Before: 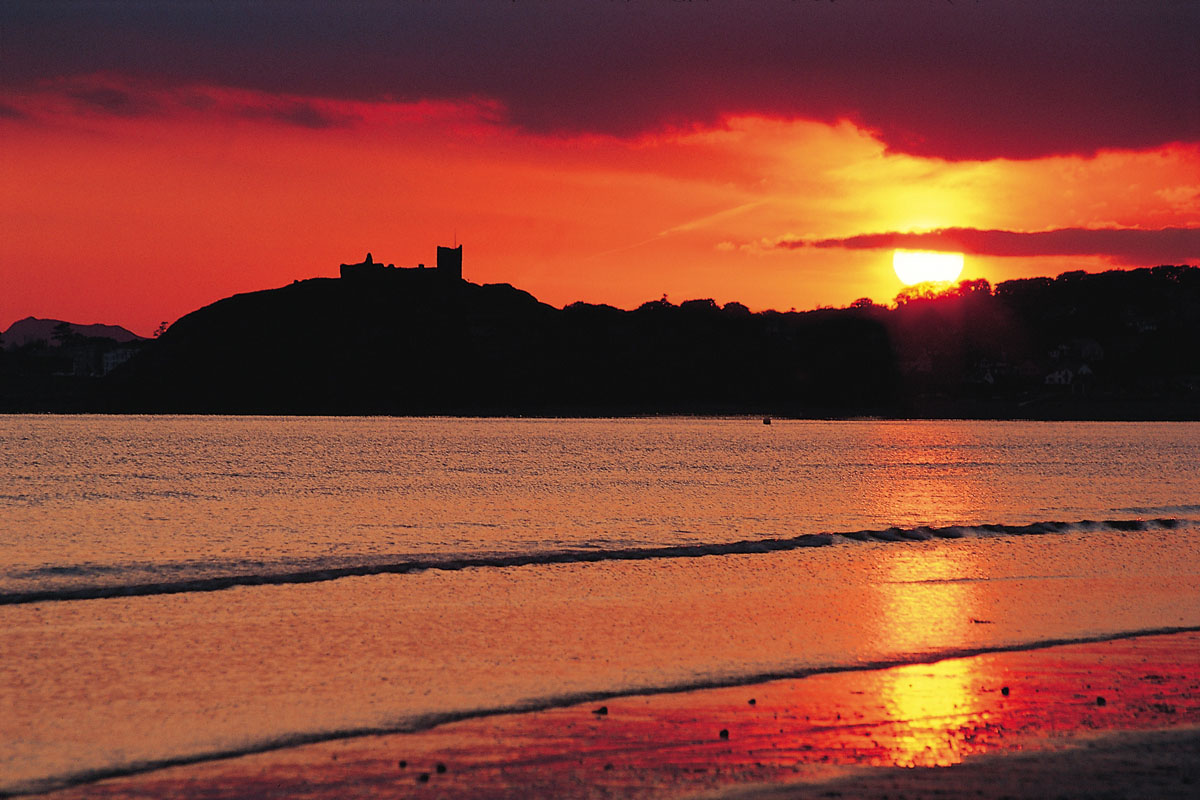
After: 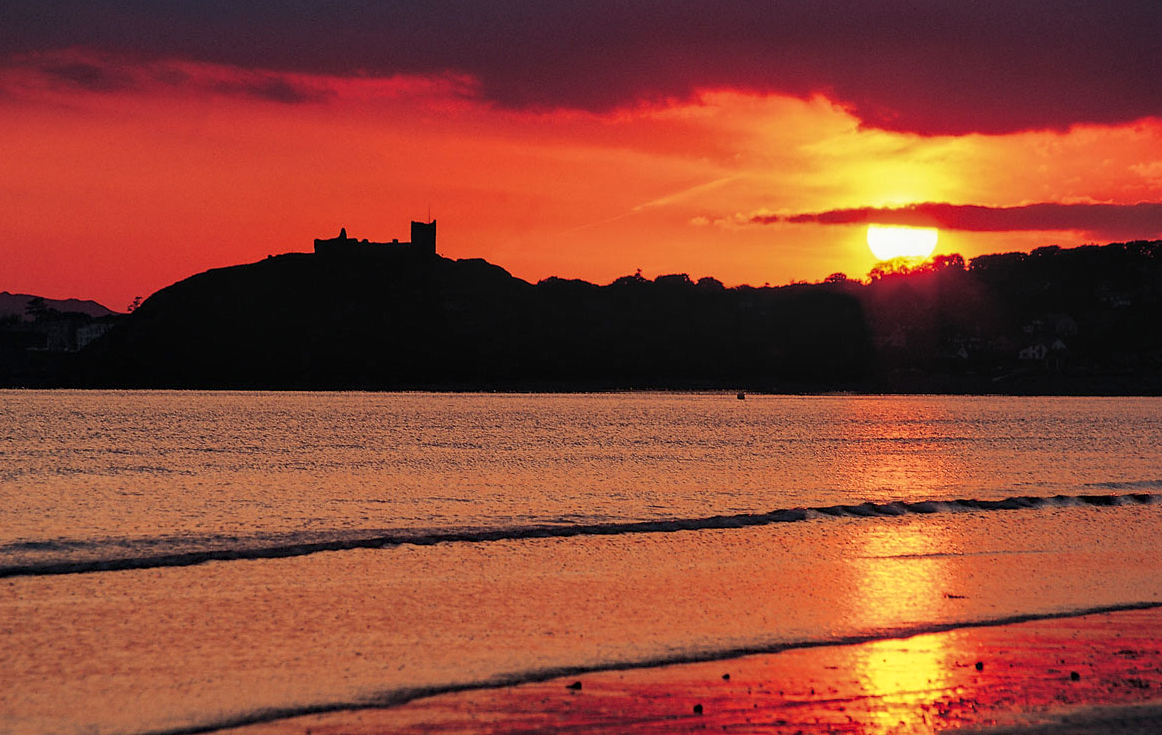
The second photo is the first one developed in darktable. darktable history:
crop: left 2.222%, top 3.163%, right 0.935%, bottom 4.871%
local contrast: on, module defaults
